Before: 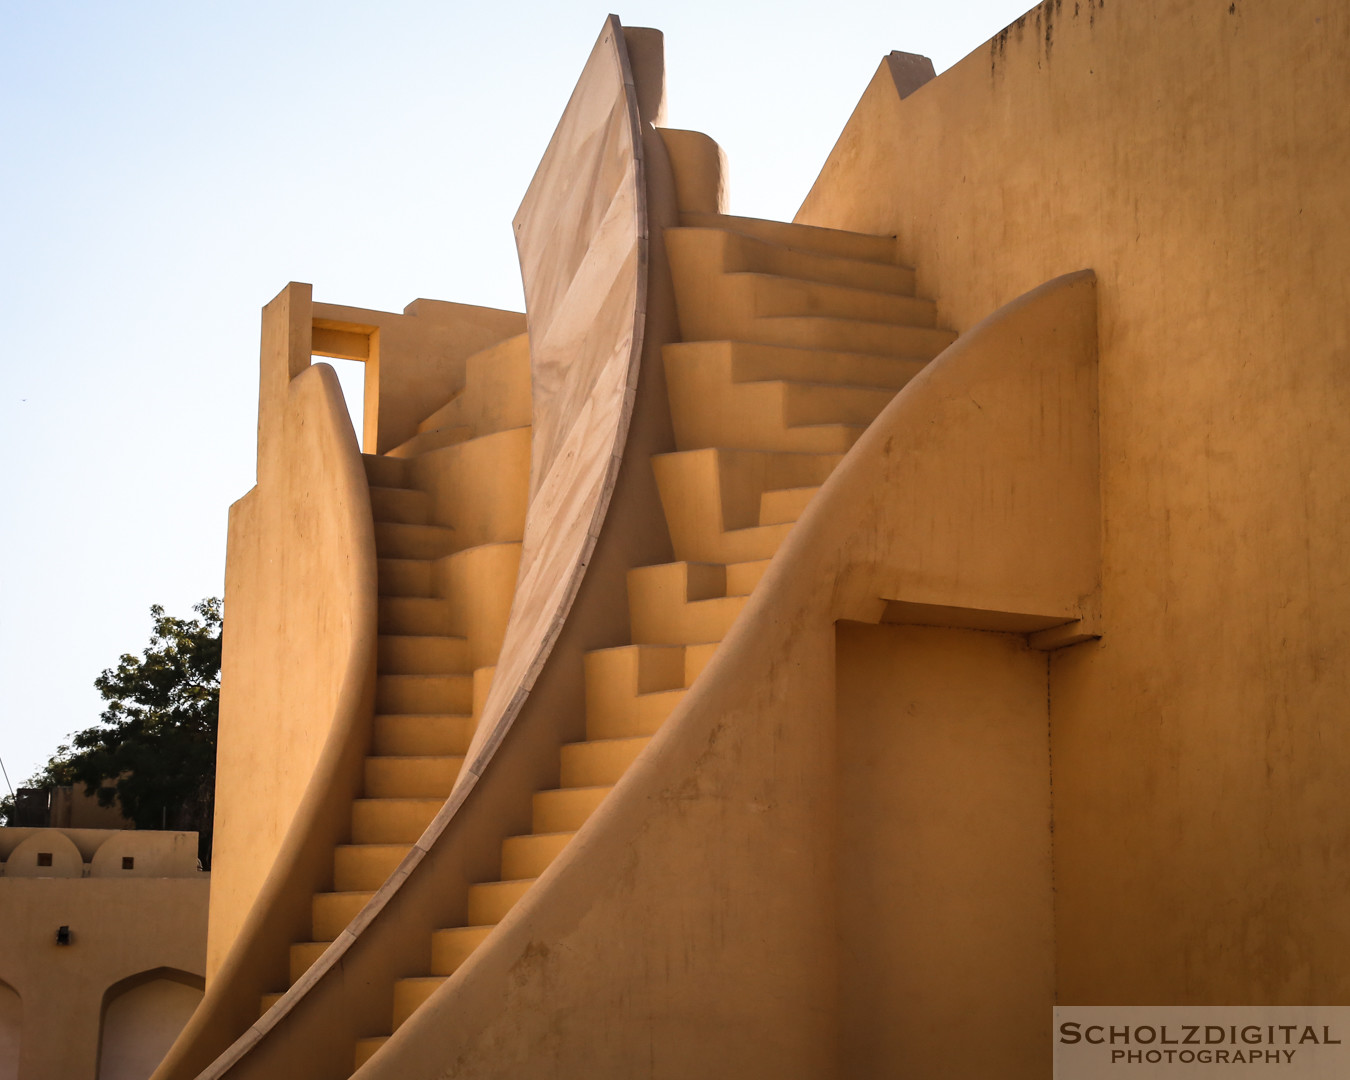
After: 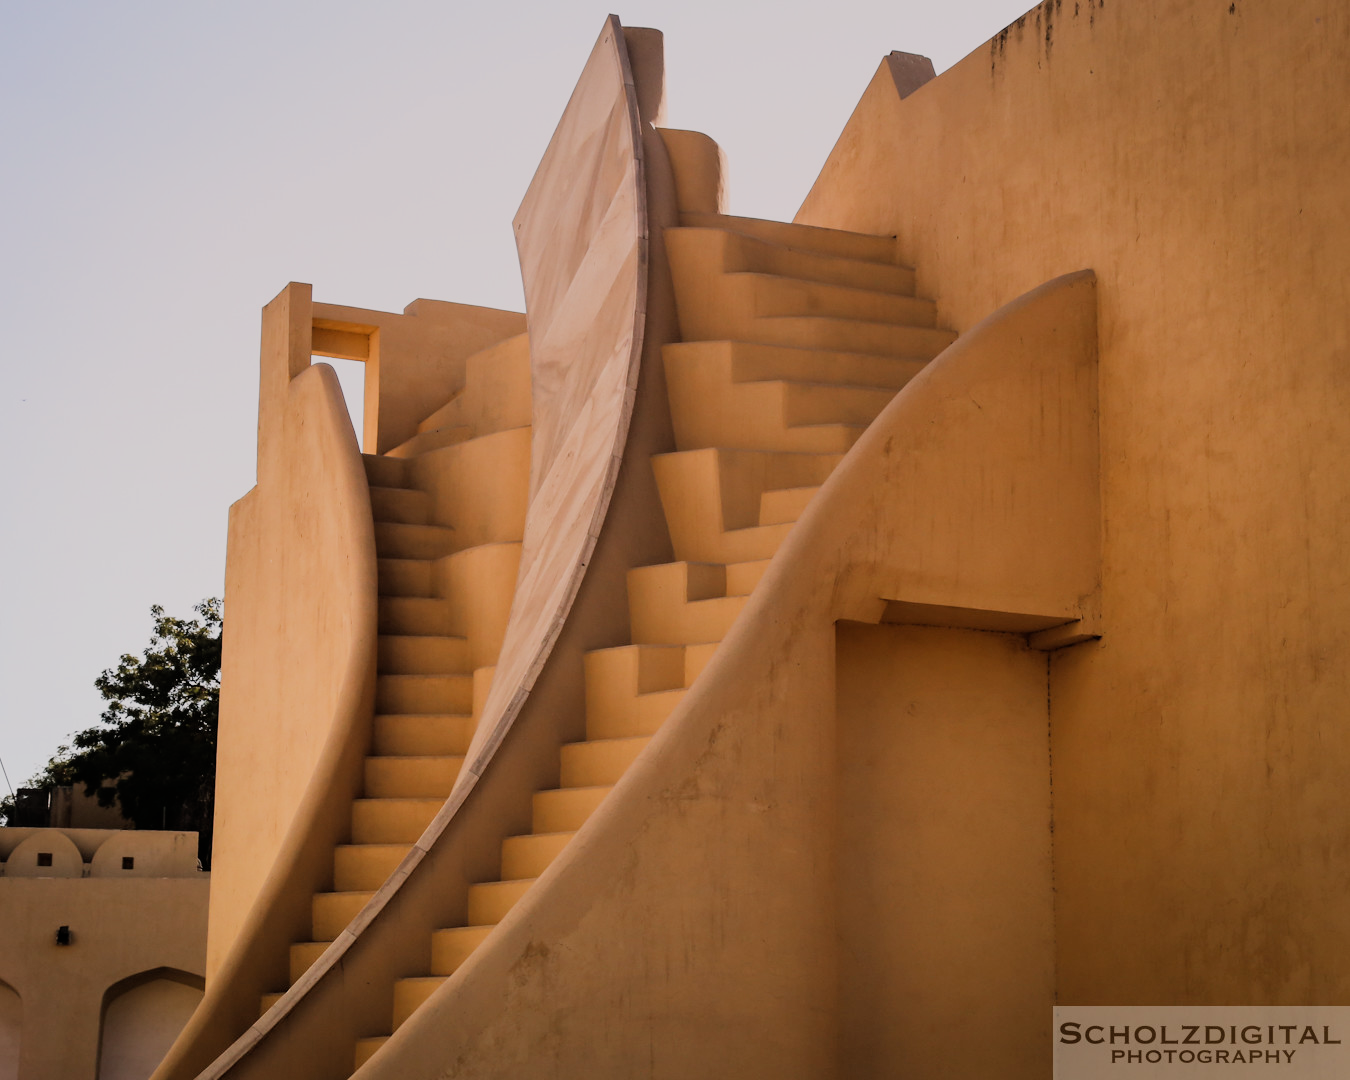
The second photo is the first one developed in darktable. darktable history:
exposure: black level correction 0, exposure 0.2 EV, compensate exposure bias true, compensate highlight preservation false
graduated density: density 0.38 EV, hardness 21%, rotation -6.11°, saturation 32%
filmic rgb: black relative exposure -7.15 EV, white relative exposure 5.36 EV, hardness 3.02
